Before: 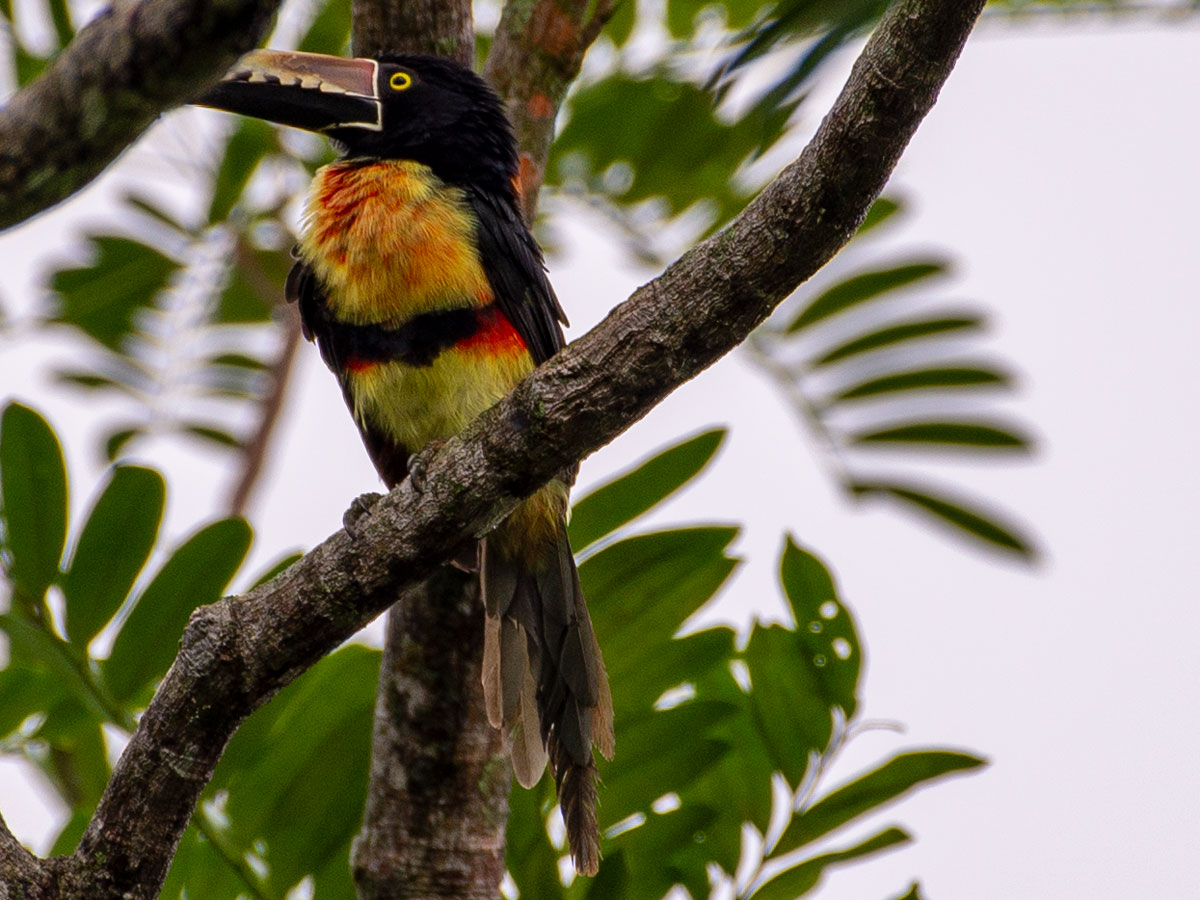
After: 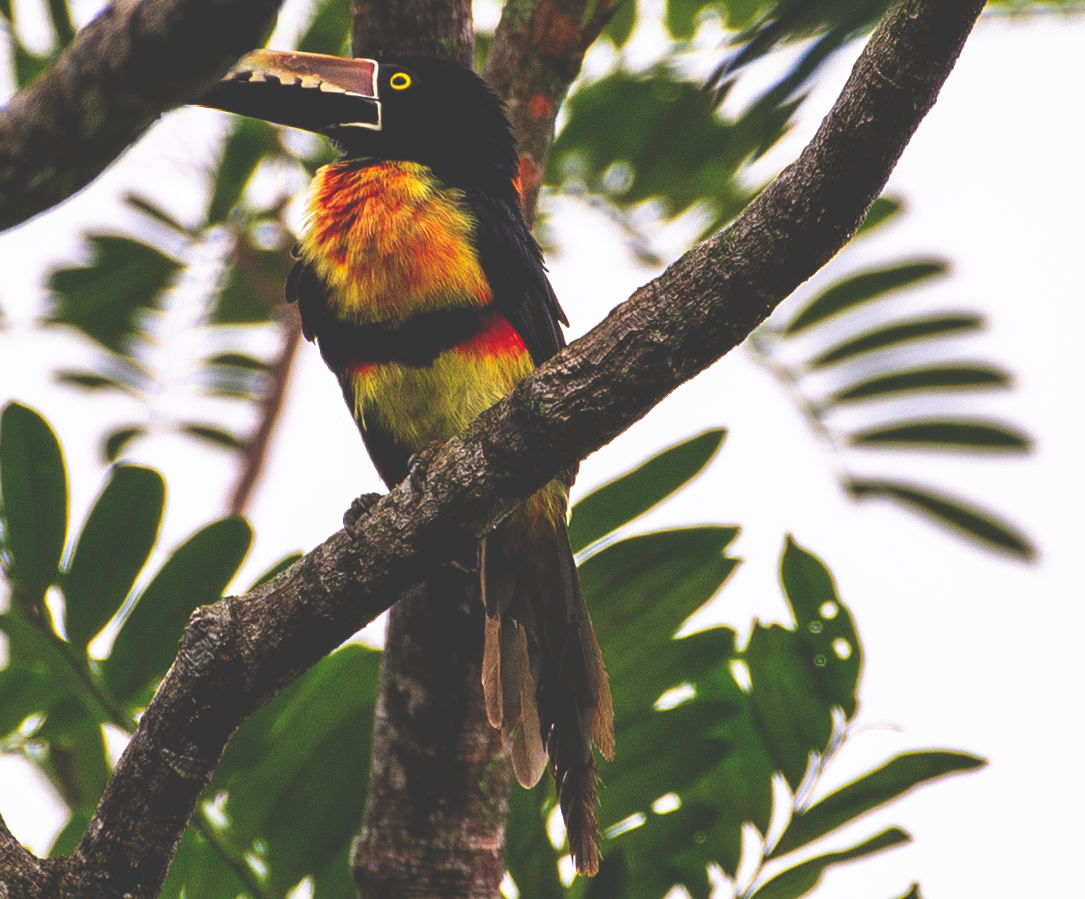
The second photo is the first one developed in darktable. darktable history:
crop: right 9.509%, bottom 0.031%
exposure: black level correction -0.001, exposure 0.08 EV, compensate highlight preservation false
base curve: curves: ch0 [(0, 0.036) (0.007, 0.037) (0.604, 0.887) (1, 1)], preserve colors none
